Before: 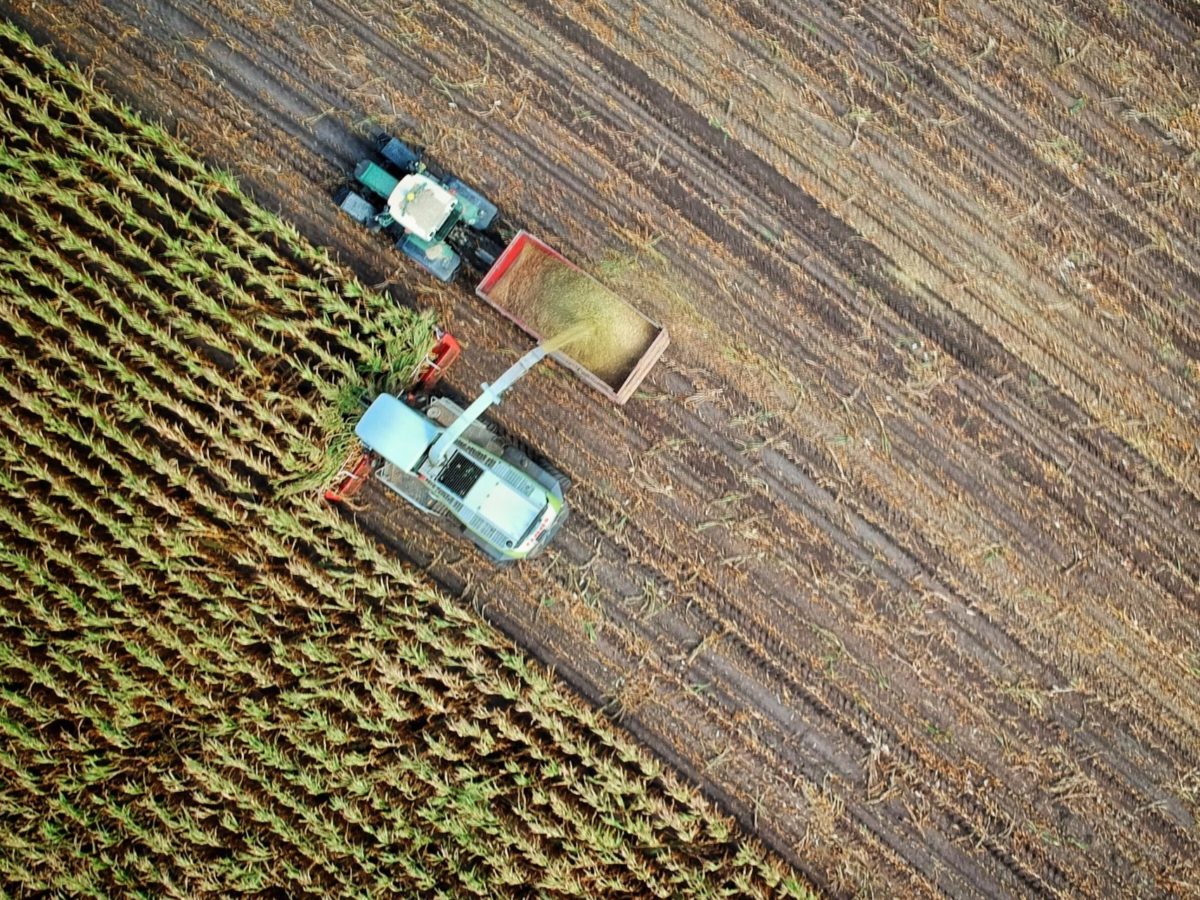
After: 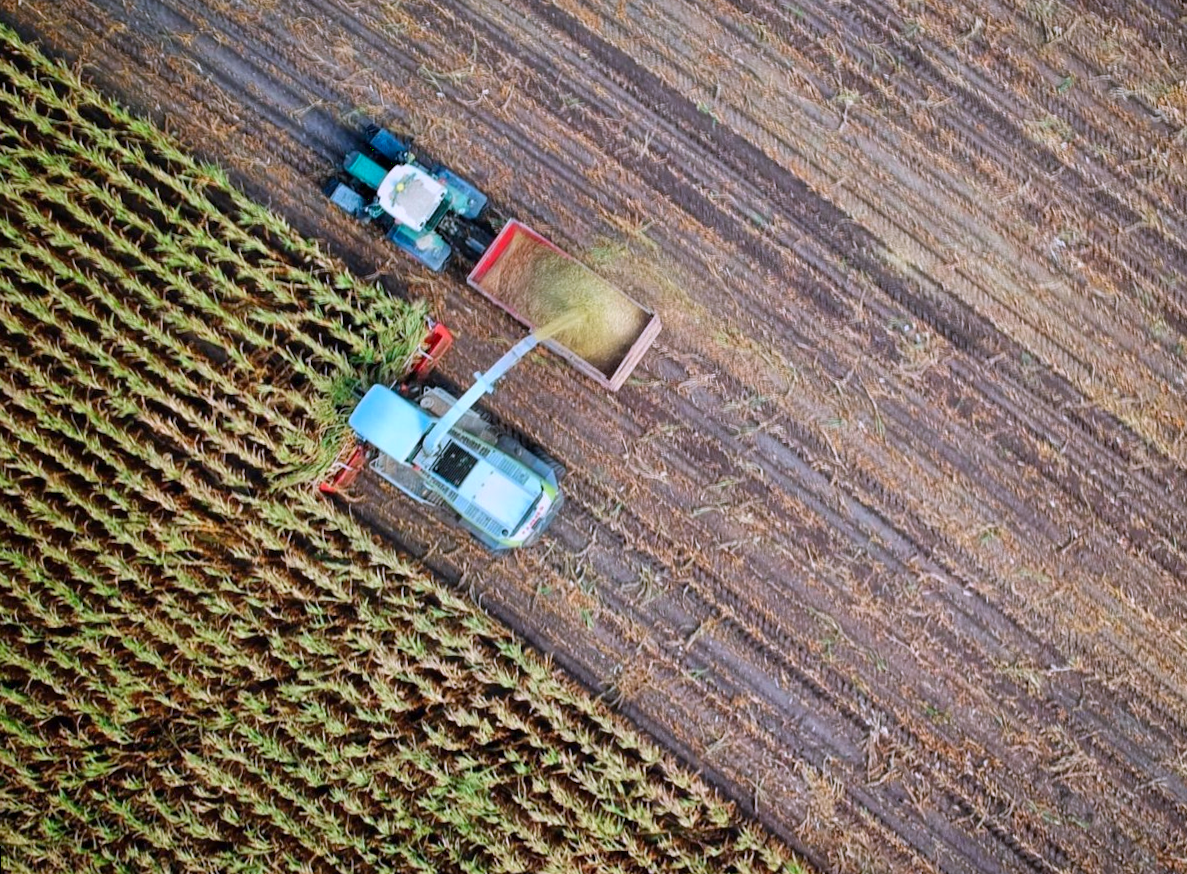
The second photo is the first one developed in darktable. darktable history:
color balance: output saturation 110%
color calibration: output R [0.999, 0.026, -0.11, 0], output G [-0.019, 1.037, -0.099, 0], output B [0.022, -0.023, 0.902, 0], illuminant custom, x 0.367, y 0.392, temperature 4437.75 K, clip negative RGB from gamut false
rotate and perspective: rotation -1°, crop left 0.011, crop right 0.989, crop top 0.025, crop bottom 0.975
